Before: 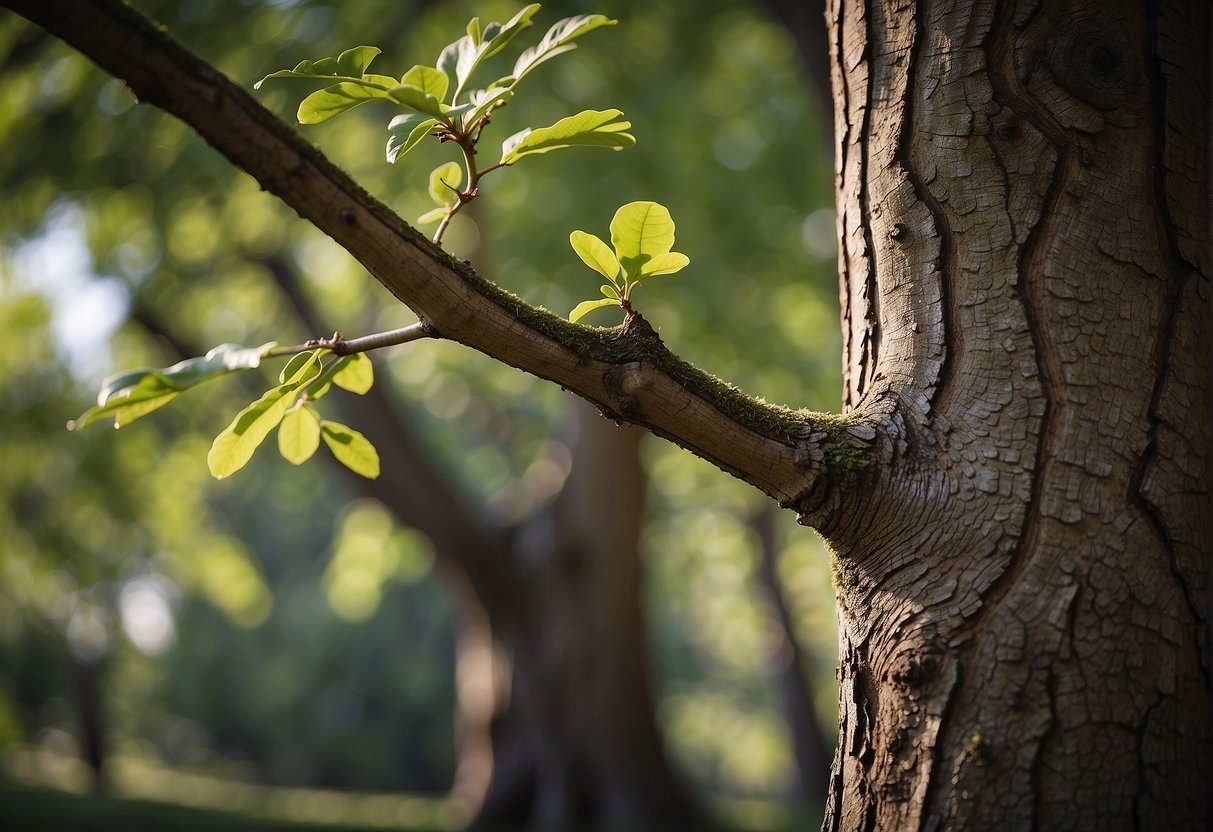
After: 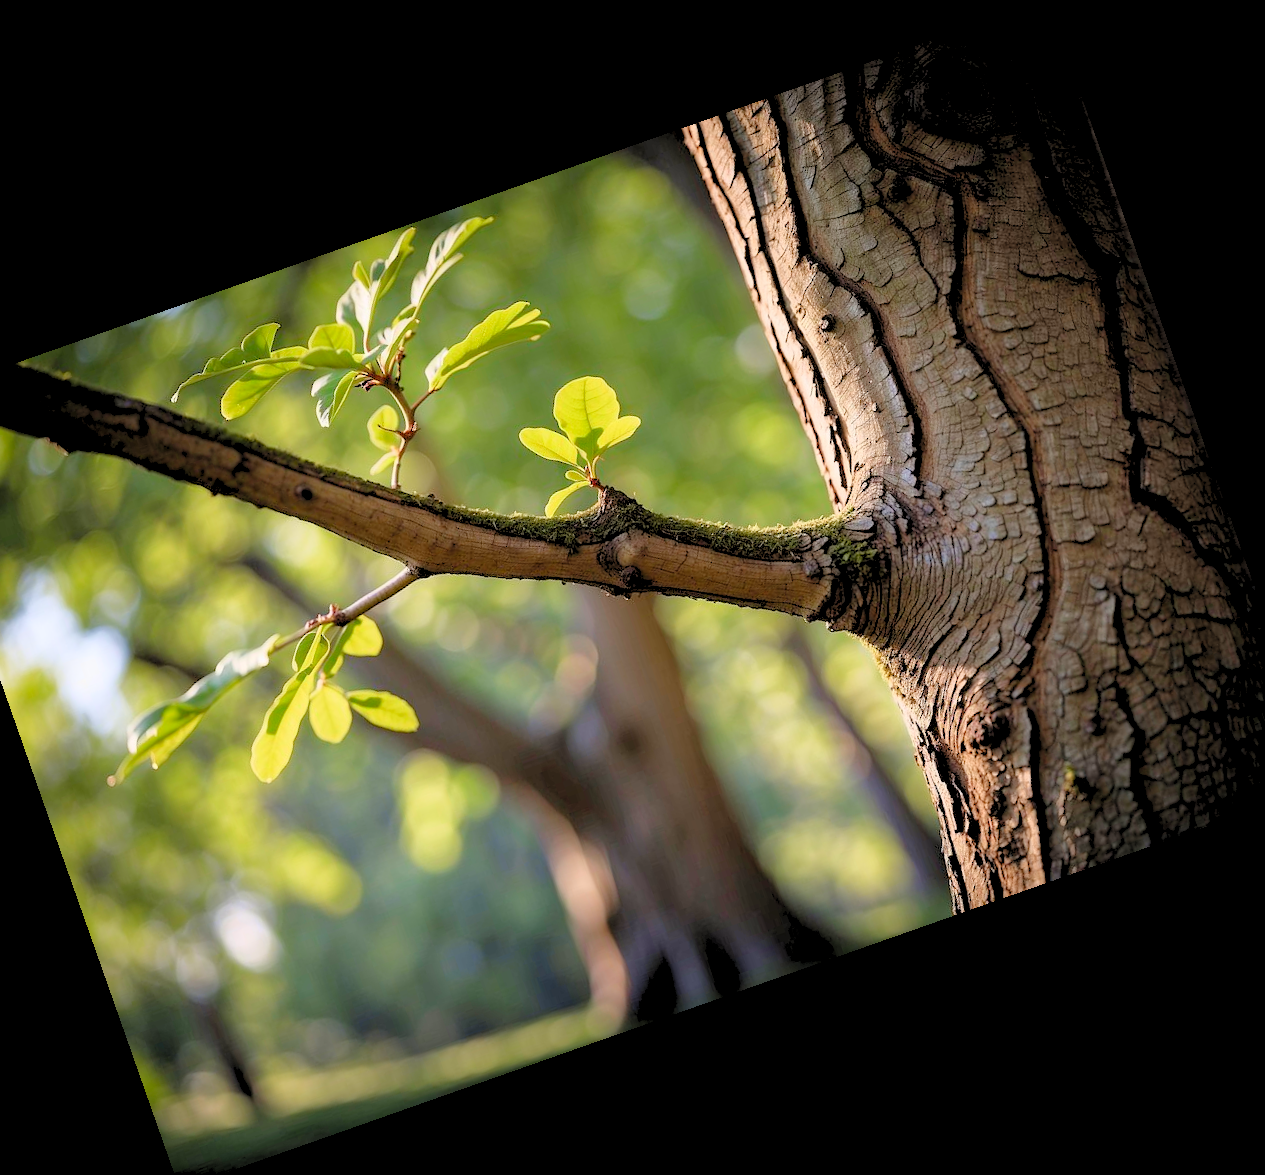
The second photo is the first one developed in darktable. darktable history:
tone curve: curves: ch0 [(0.013, 0) (0.061, 0.059) (0.239, 0.256) (0.502, 0.501) (0.683, 0.676) (0.761, 0.773) (0.858, 0.858) (0.987, 0.945)]; ch1 [(0, 0) (0.172, 0.123) (0.304, 0.267) (0.414, 0.395) (0.472, 0.473) (0.502, 0.502) (0.521, 0.528) (0.583, 0.595) (0.654, 0.673) (0.728, 0.761) (1, 1)]; ch2 [(0, 0) (0.411, 0.424) (0.485, 0.476) (0.502, 0.501) (0.553, 0.557) (0.57, 0.576) (1, 1)], color space Lab, independent channels, preserve colors none
levels: levels [0.072, 0.414, 0.976]
crop and rotate: angle 19.43°, left 6.812%, right 4.125%, bottom 1.087%
